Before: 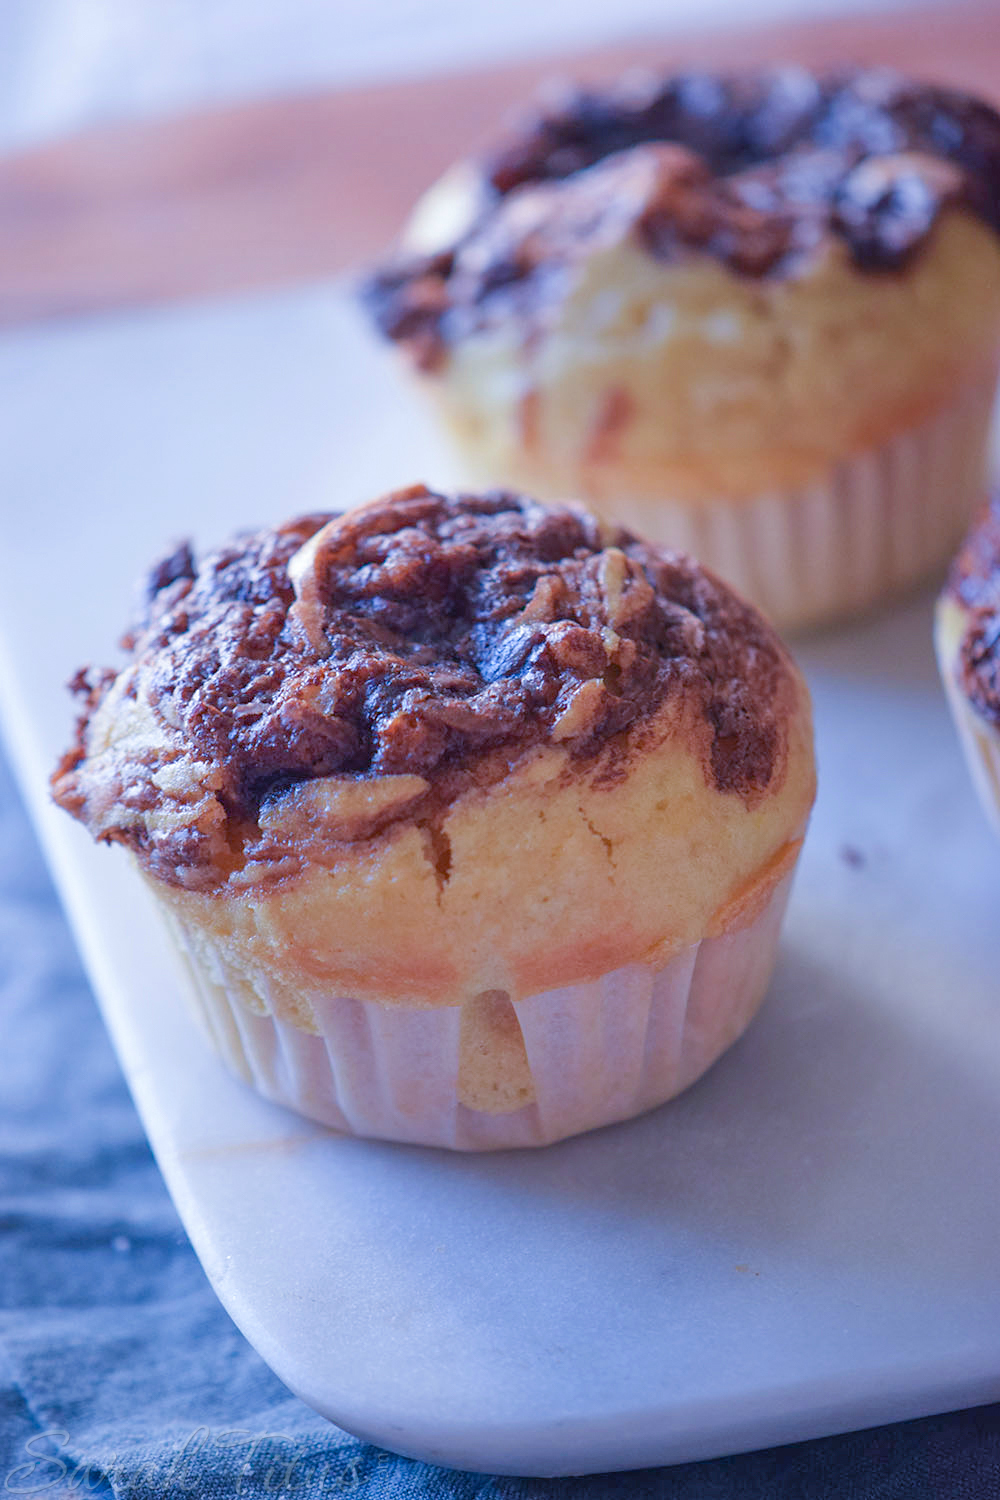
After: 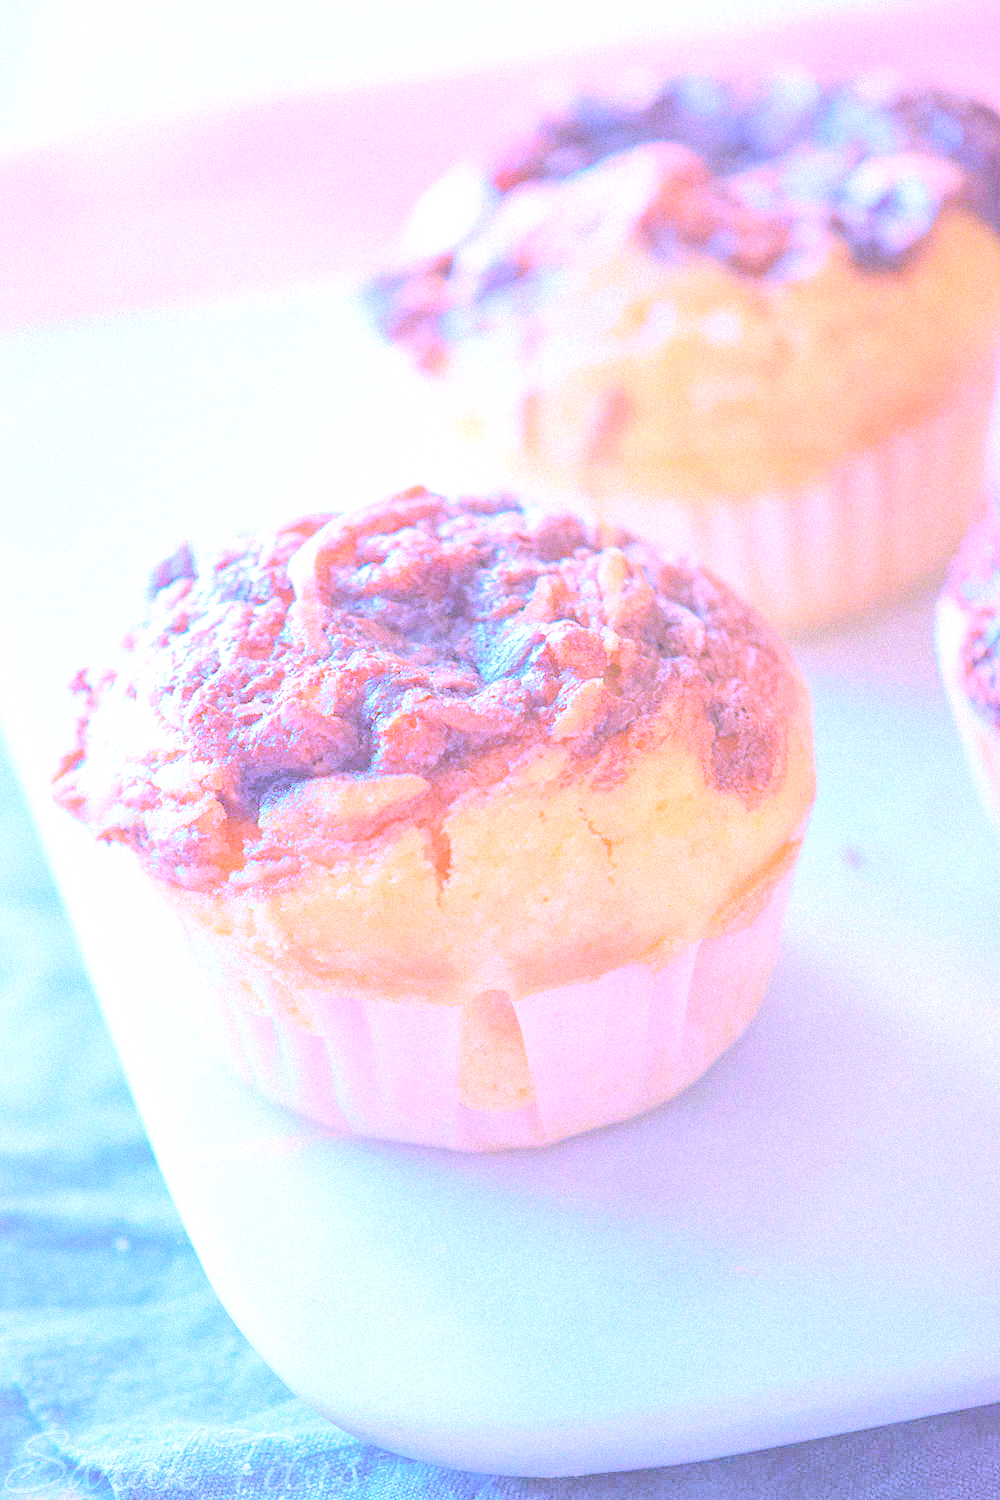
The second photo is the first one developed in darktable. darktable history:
exposure: black level correction 0, exposure 1.2 EV, compensate exposure bias true, compensate highlight preservation false
grain: mid-tones bias 0%
contrast brightness saturation: brightness 1
color calibration: illuminant as shot in camera, x 0.358, y 0.373, temperature 4628.91 K
base curve: curves: ch0 [(0, 0) (0.989, 0.992)], preserve colors none
color correction: highlights a* 3.22, highlights b* 1.93, saturation 1.19
